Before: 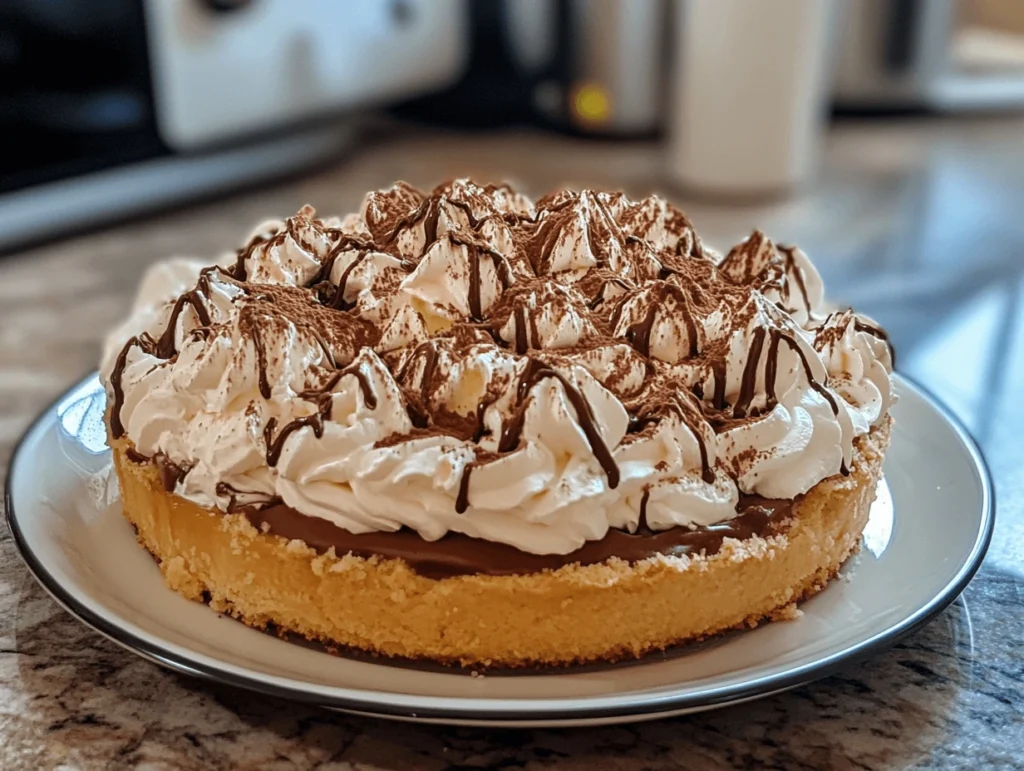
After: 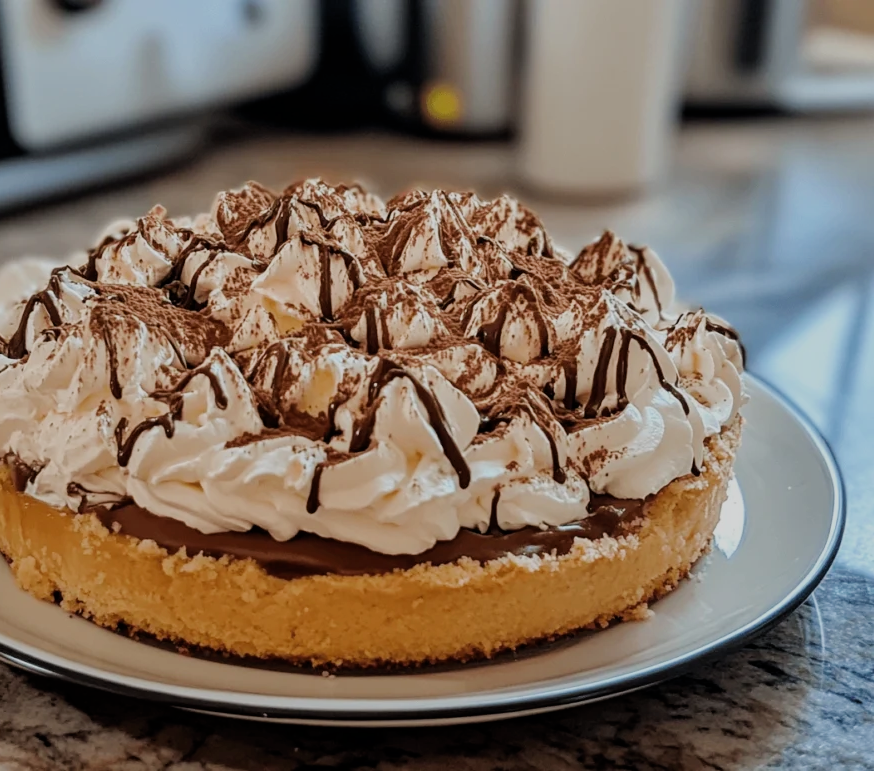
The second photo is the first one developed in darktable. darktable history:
crop and rotate: left 14.584%
filmic rgb: black relative exposure -7.65 EV, white relative exposure 4.56 EV, hardness 3.61
